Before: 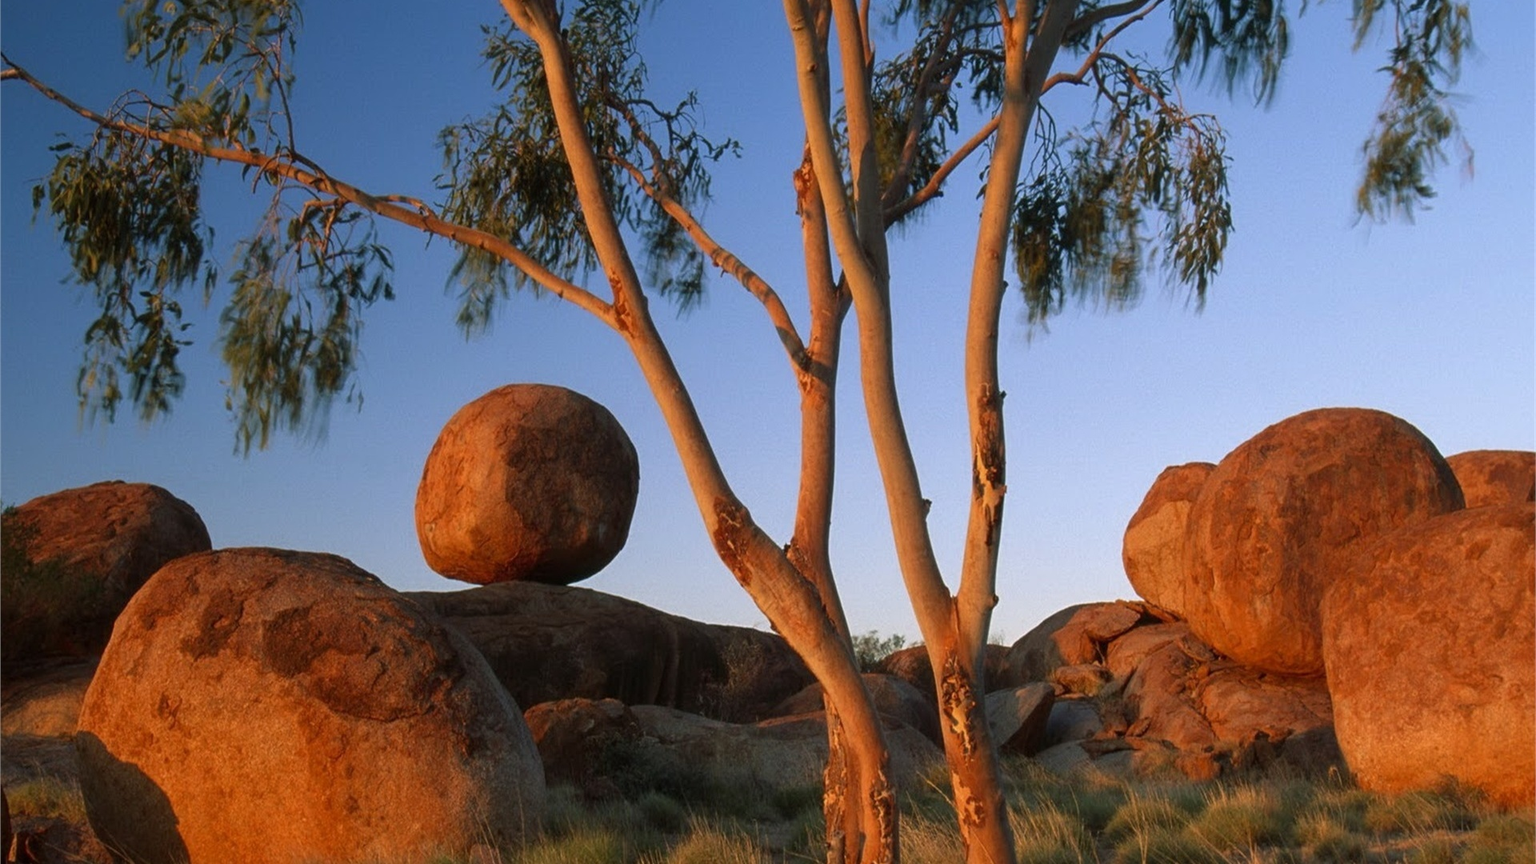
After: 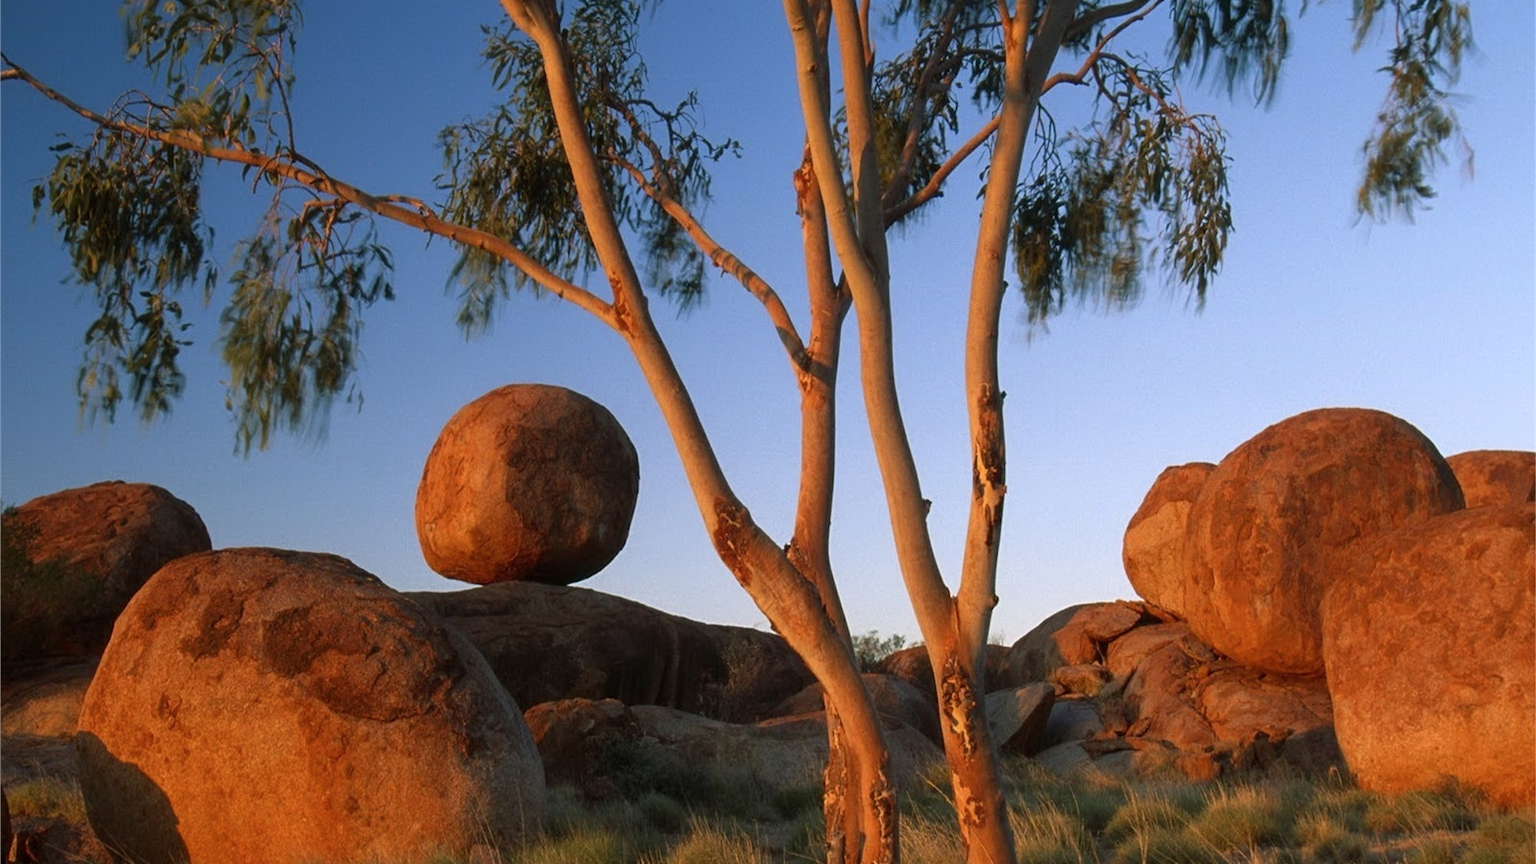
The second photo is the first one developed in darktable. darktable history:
color balance rgb: on, module defaults
shadows and highlights: shadows 0, highlights 40
